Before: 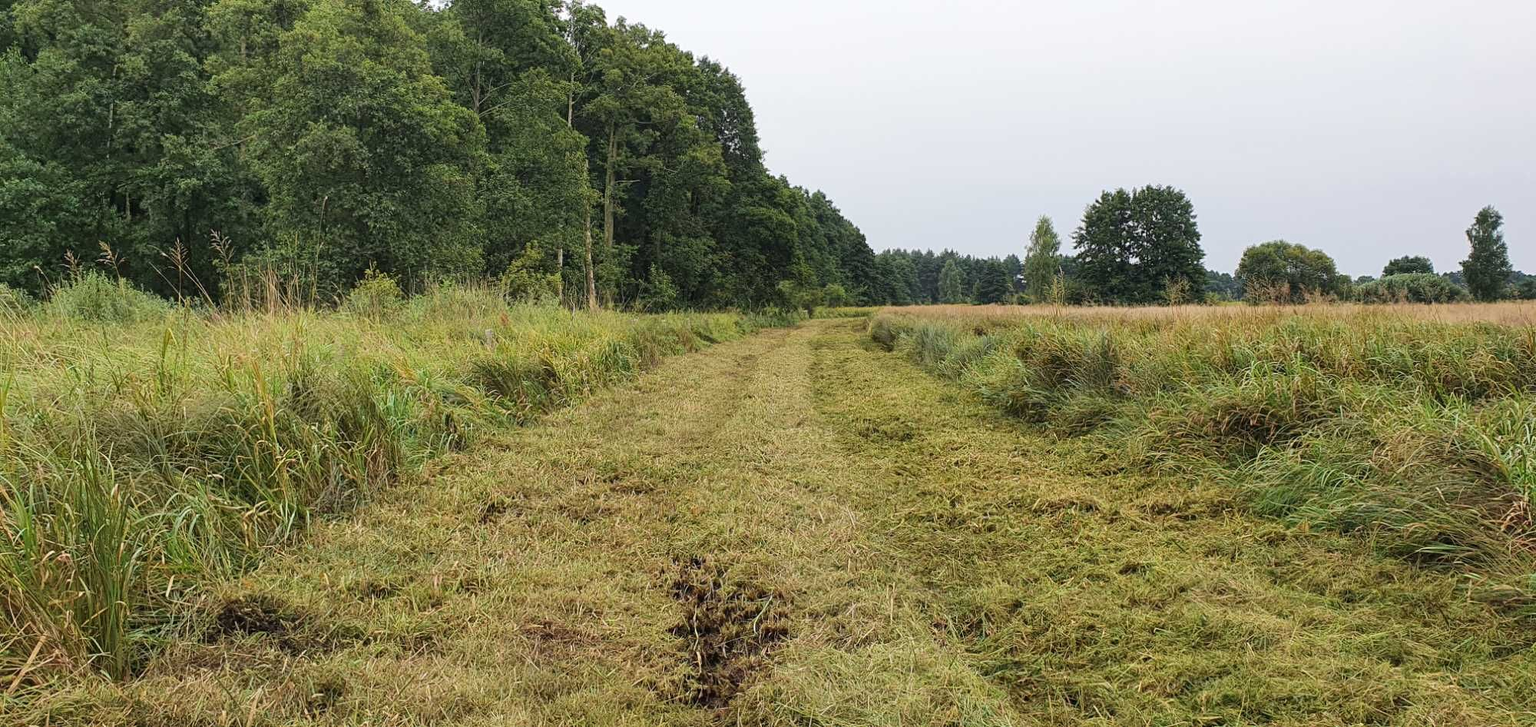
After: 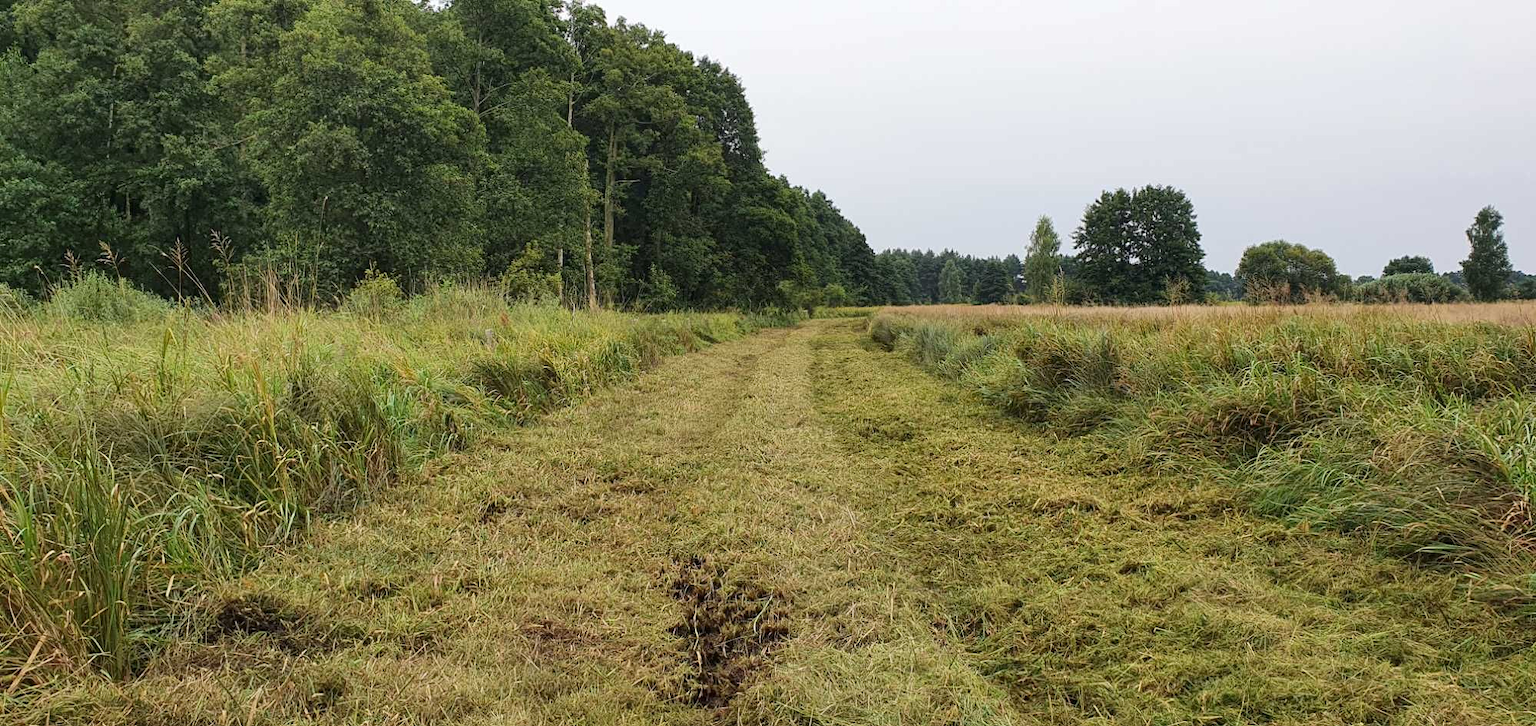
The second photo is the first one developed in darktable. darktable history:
contrast brightness saturation: contrast 0.033, brightness -0.036
